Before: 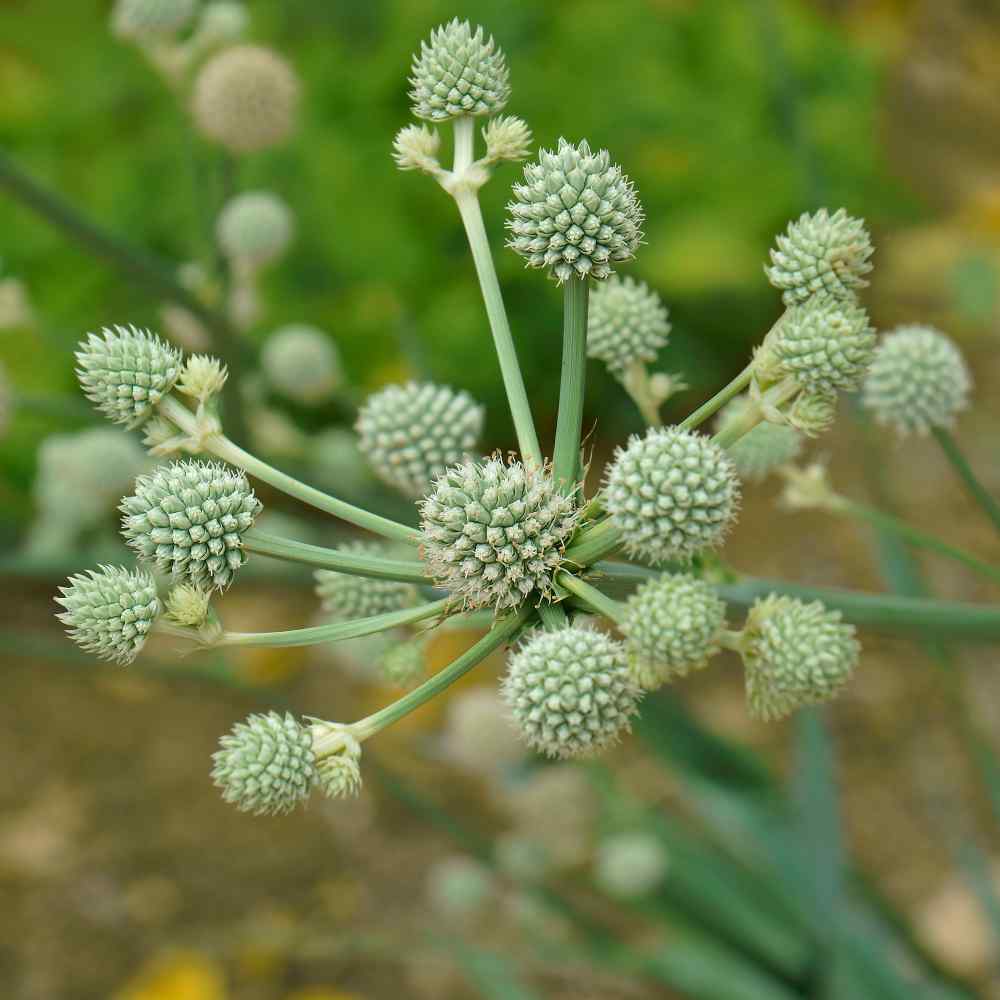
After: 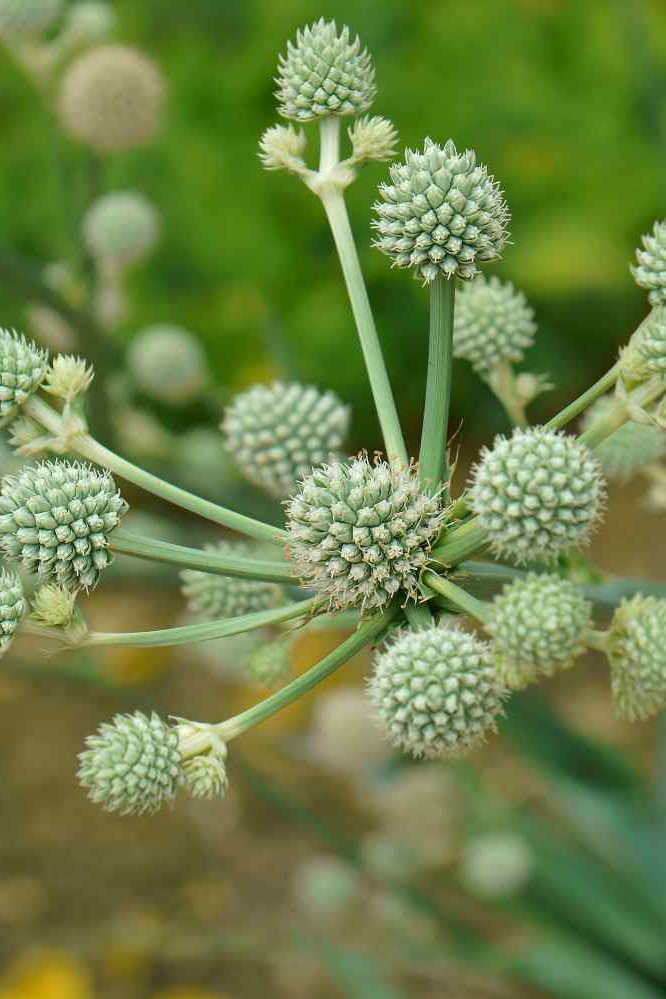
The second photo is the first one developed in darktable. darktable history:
crop and rotate: left 13.468%, right 19.885%
